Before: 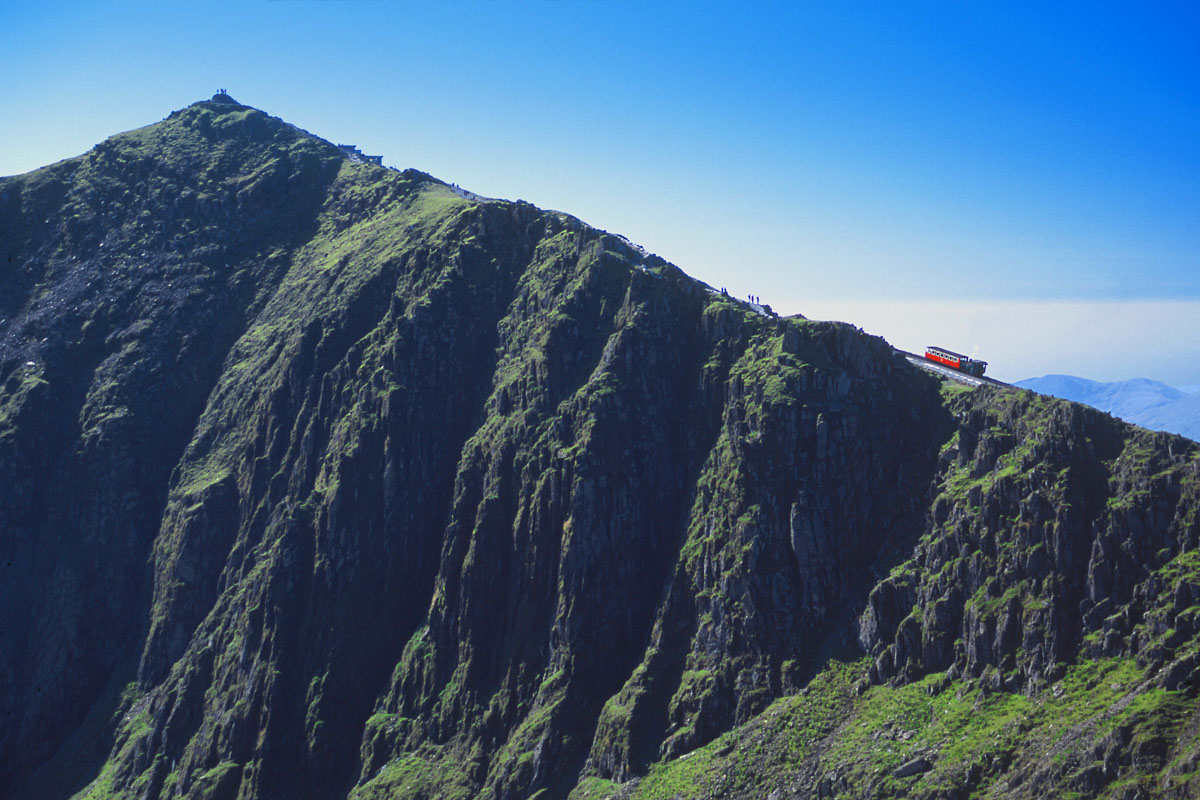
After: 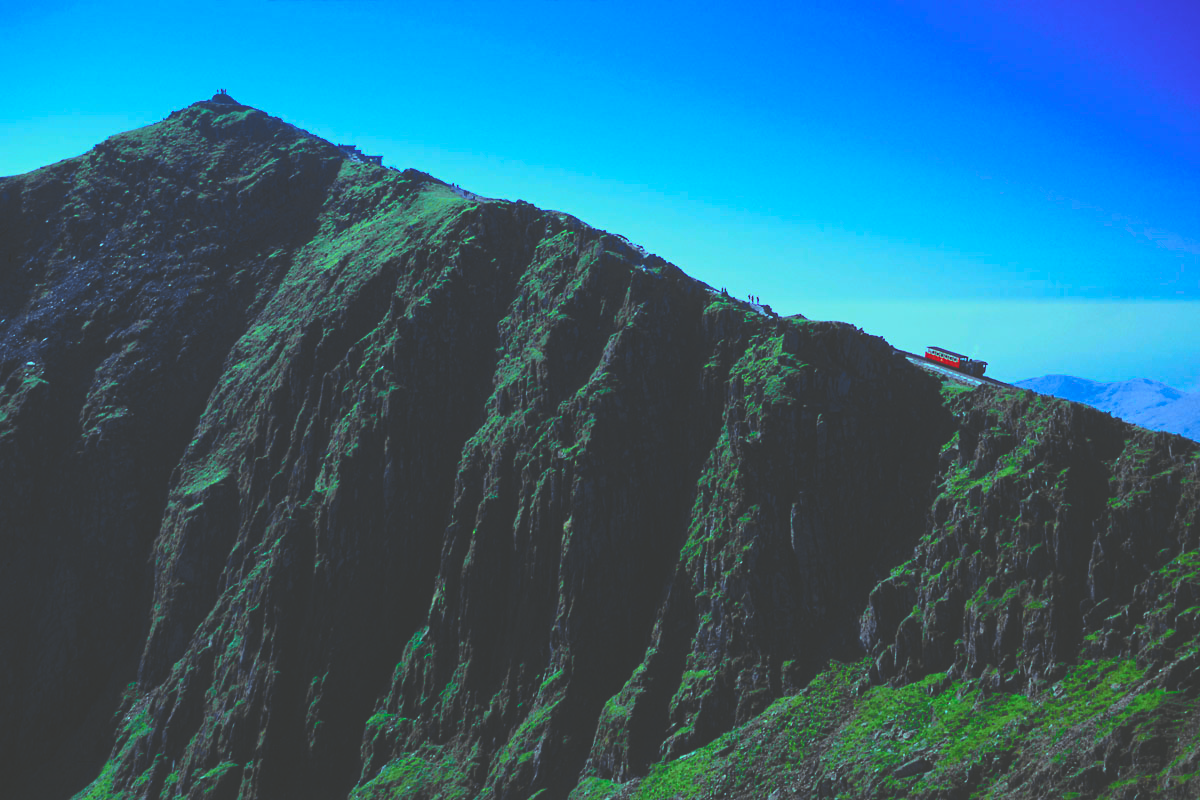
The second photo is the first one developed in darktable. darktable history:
color balance rgb: shadows lift › luminance -7.7%, shadows lift › chroma 2.13%, shadows lift › hue 165.27°, power › luminance -7.77%, power › chroma 1.34%, power › hue 330.55°, highlights gain › luminance -33.33%, highlights gain › chroma 5.68%, highlights gain › hue 217.2°, global offset › luminance -0.33%, global offset › chroma 0.11%, global offset › hue 165.27°, perceptual saturation grading › global saturation 27.72%, perceptual saturation grading › highlights -25%, perceptual saturation grading › mid-tones 25%, perceptual saturation grading › shadows 50%
rgb curve: curves: ch0 [(0, 0.186) (0.314, 0.284) (0.775, 0.708) (1, 1)], compensate middle gray true, preserve colors none
tone curve: curves: ch0 [(0, 0) (0.055, 0.057) (0.258, 0.307) (0.434, 0.543) (0.517, 0.657) (0.745, 0.874) (1, 1)]; ch1 [(0, 0) (0.346, 0.307) (0.418, 0.383) (0.46, 0.439) (0.482, 0.493) (0.502, 0.497) (0.517, 0.506) (0.55, 0.561) (0.588, 0.61) (0.646, 0.688) (1, 1)]; ch2 [(0, 0) (0.346, 0.34) (0.431, 0.45) (0.485, 0.499) (0.5, 0.503) (0.527, 0.508) (0.545, 0.562) (0.679, 0.706) (1, 1)], color space Lab, independent channels, preserve colors none
